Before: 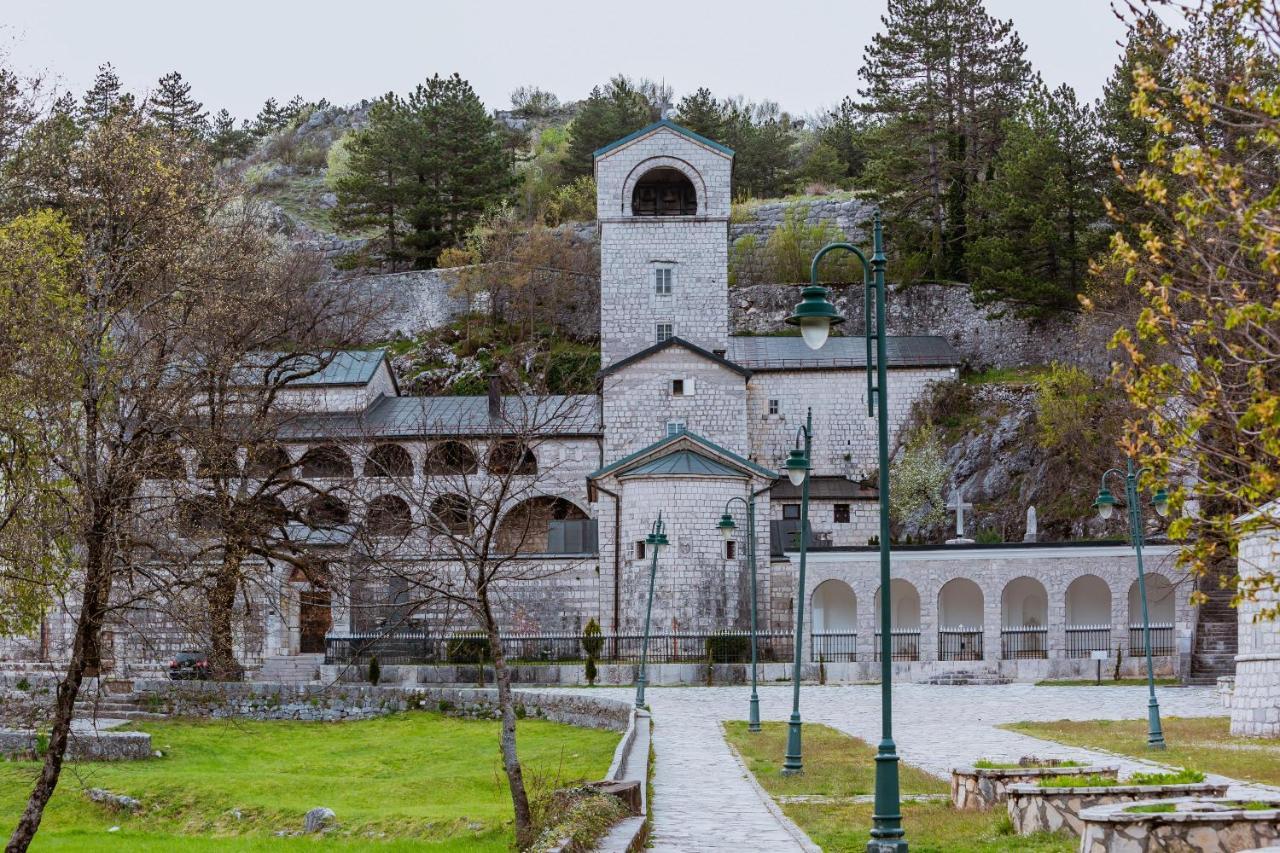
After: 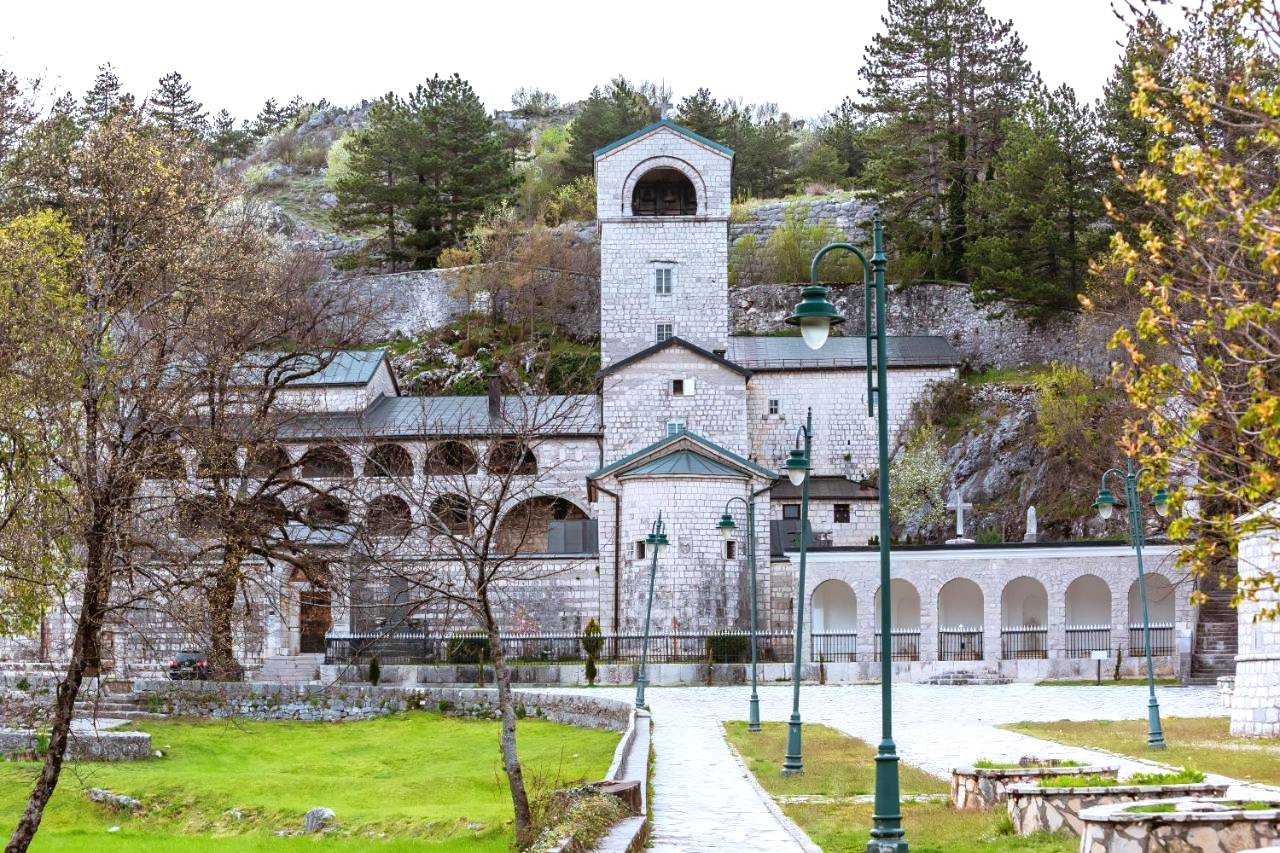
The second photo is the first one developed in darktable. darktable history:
exposure: exposure 0.7 EV, compensate highlight preservation false
astrophoto denoise: on, module defaults | blend: blend mode normal, opacity 50%; mask: uniform (no mask)
